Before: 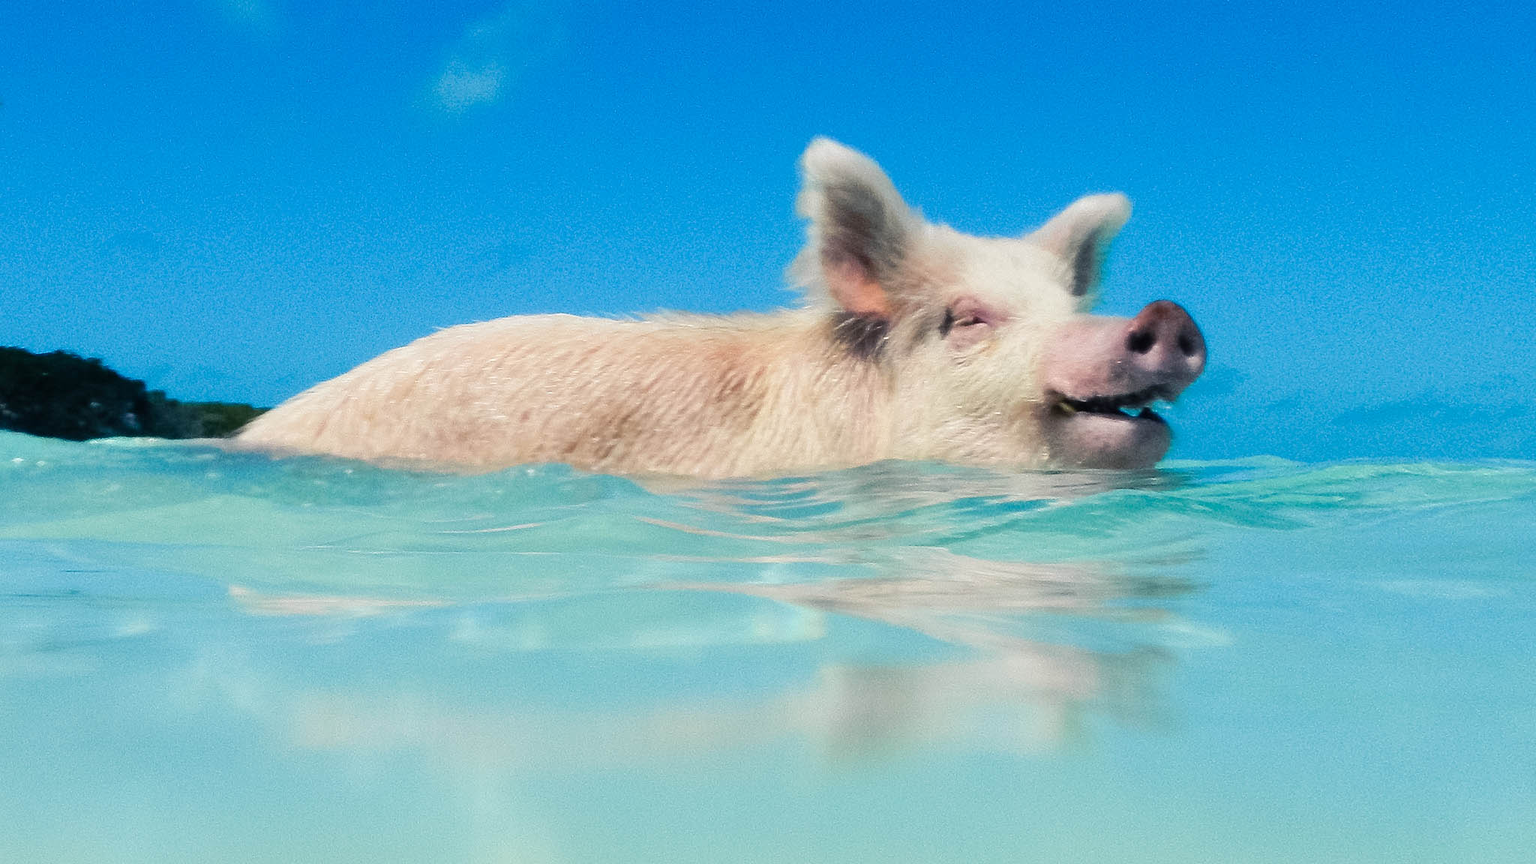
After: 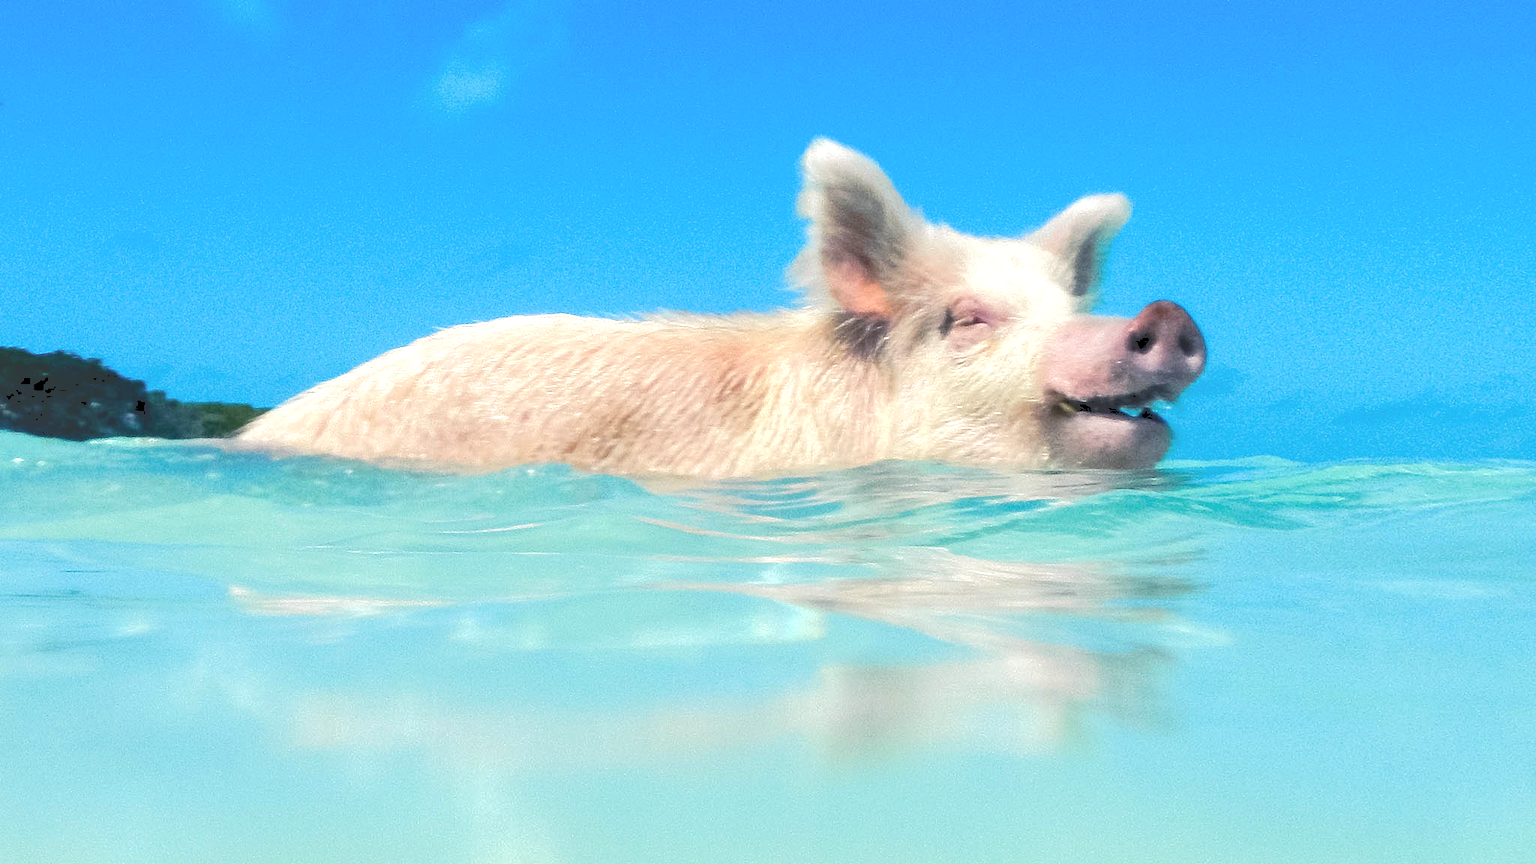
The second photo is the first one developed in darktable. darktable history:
exposure: black level correction 0.003, exposure 0.391 EV, compensate highlight preservation false
tone curve: curves: ch0 [(0, 0) (0.003, 0.238) (0.011, 0.238) (0.025, 0.242) (0.044, 0.256) (0.069, 0.277) (0.1, 0.294) (0.136, 0.315) (0.177, 0.345) (0.224, 0.379) (0.277, 0.419) (0.335, 0.463) (0.399, 0.511) (0.468, 0.566) (0.543, 0.627) (0.623, 0.687) (0.709, 0.75) (0.801, 0.824) (0.898, 0.89) (1, 1)], color space Lab, independent channels, preserve colors none
local contrast: on, module defaults
tone equalizer: edges refinement/feathering 500, mask exposure compensation -1.57 EV, preserve details no
